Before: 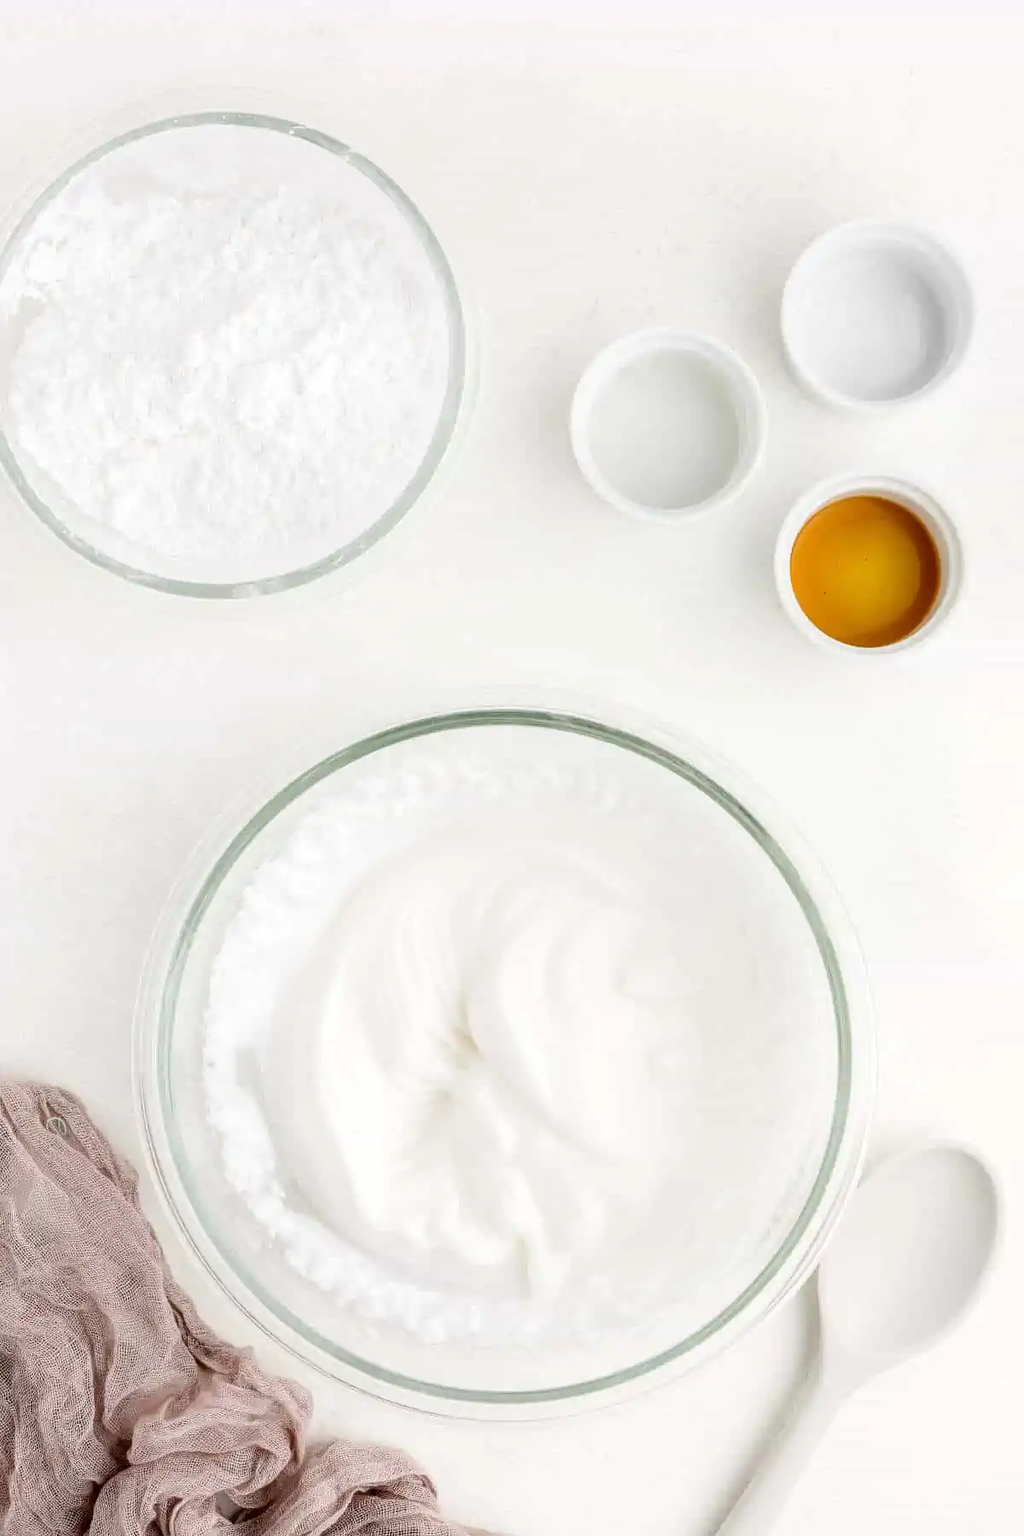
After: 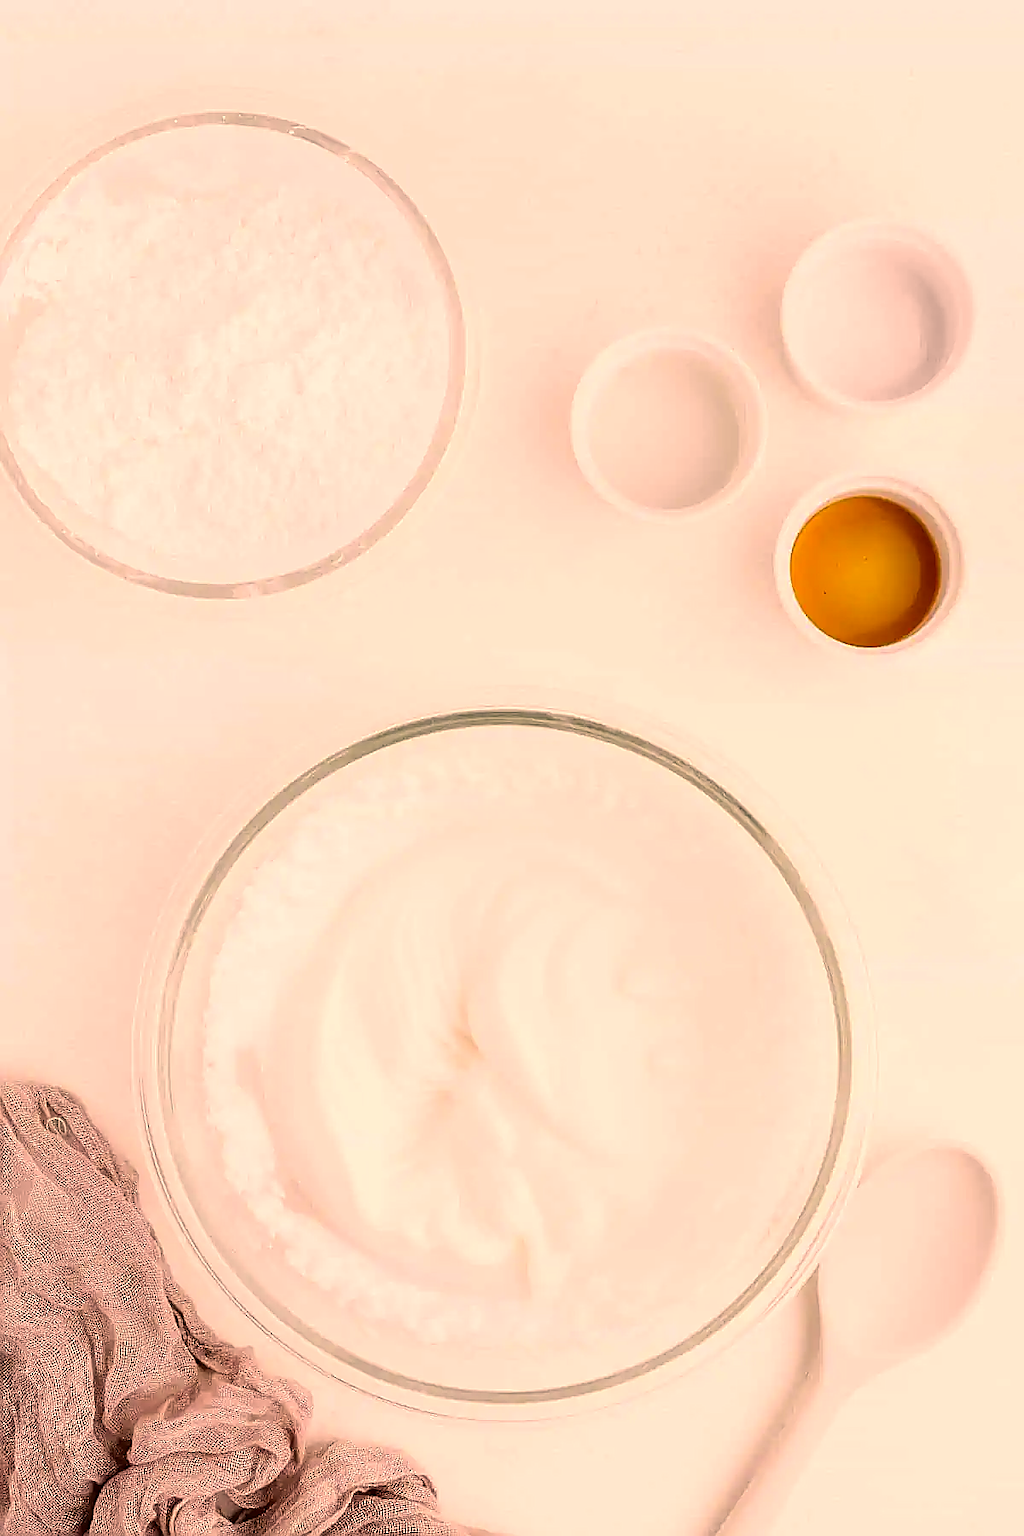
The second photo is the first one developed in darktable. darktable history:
sharpen: radius 1.422, amount 1.232, threshold 0.687
color correction: highlights a* 21.64, highlights b* 21.47
